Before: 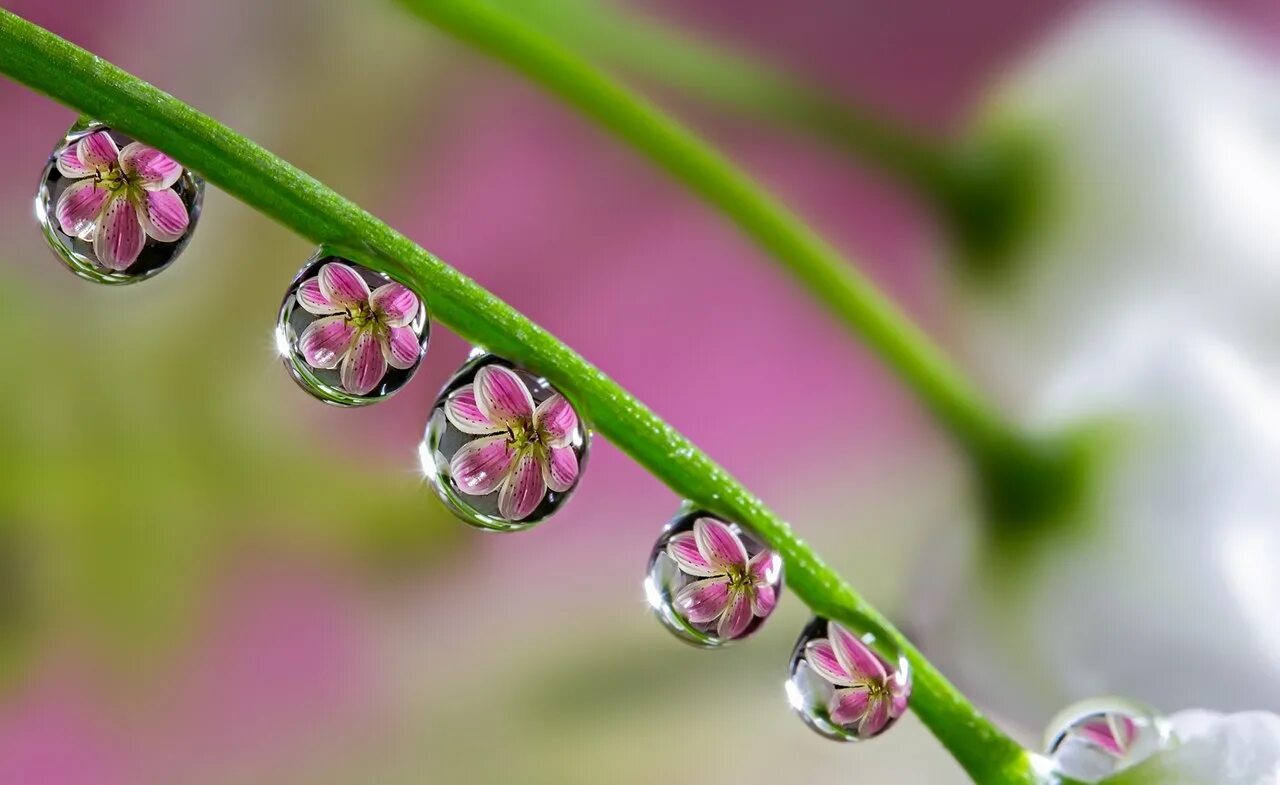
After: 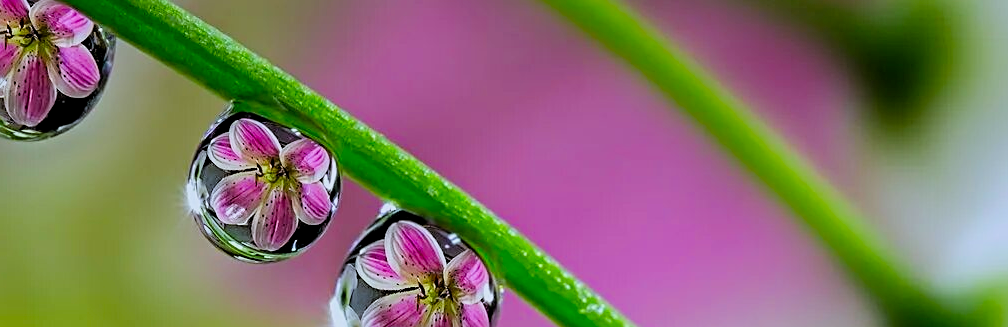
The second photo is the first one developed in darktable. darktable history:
shadows and highlights: shadows -24.77, highlights 50.19, soften with gaussian
color calibration: x 0.37, y 0.382, temperature 4313.81 K
sharpen: on, module defaults
filmic rgb: black relative exposure -7.75 EV, white relative exposure 4.37 EV, target black luminance 0%, hardness 3.76, latitude 50.67%, contrast 1.073, highlights saturation mix 8.58%, shadows ↔ highlights balance -0.253%, color science v4 (2020), iterations of high-quality reconstruction 0
crop: left 6.995%, top 18.357%, right 14.253%, bottom 39.902%
